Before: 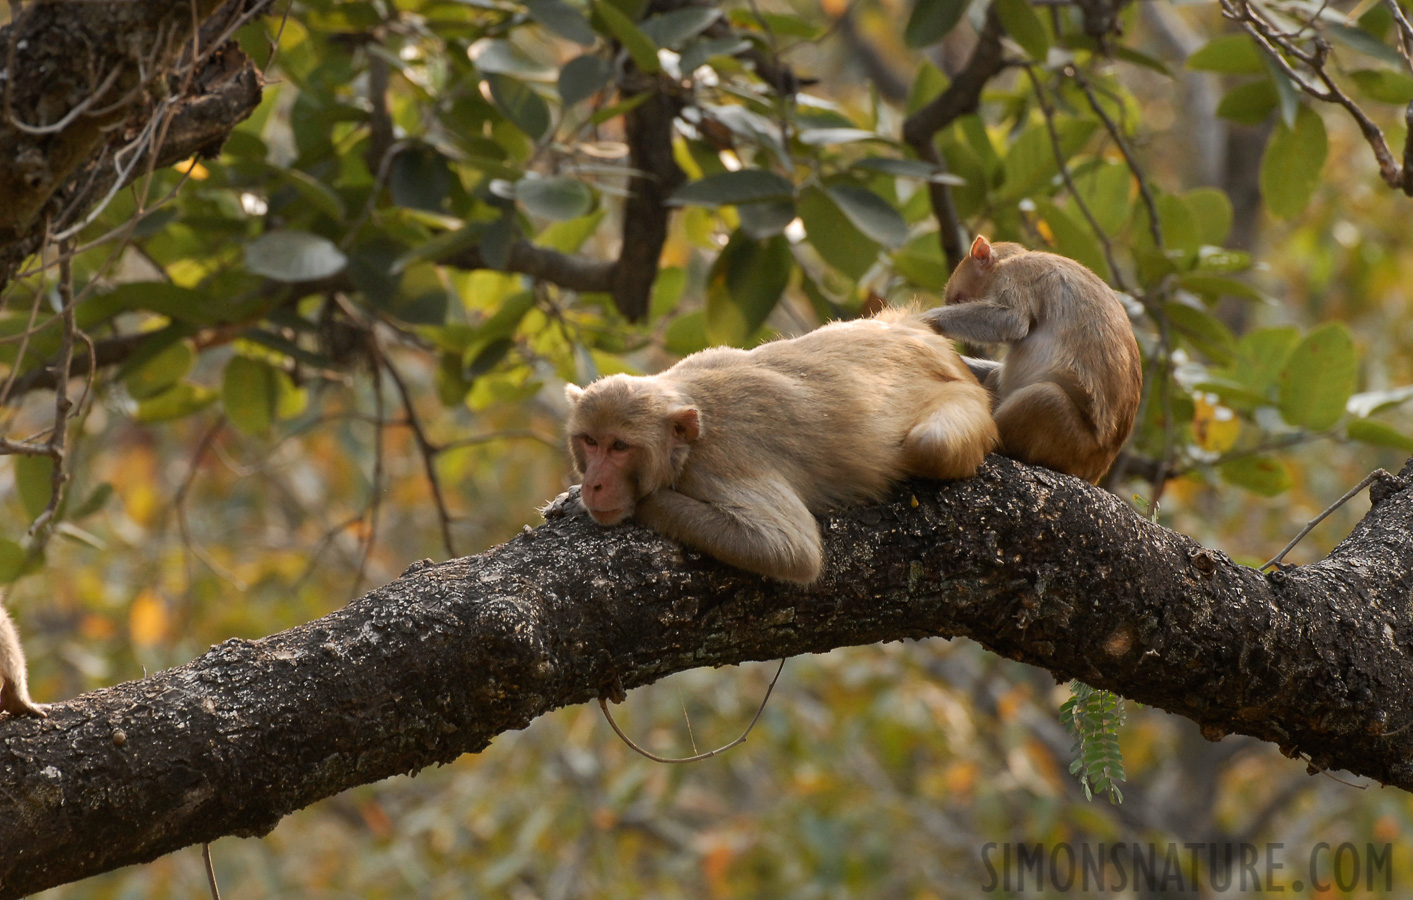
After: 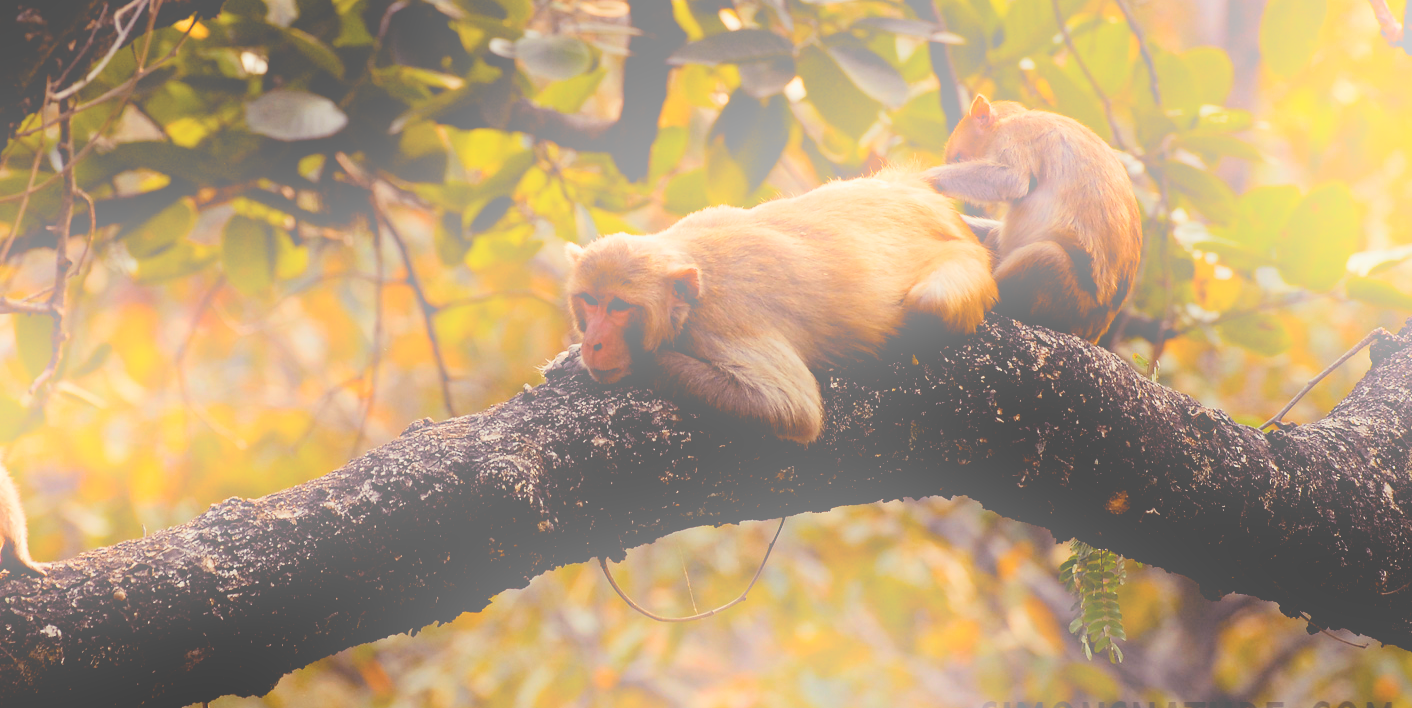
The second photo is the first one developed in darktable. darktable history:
color balance rgb: shadows lift › luminance -21.66%, shadows lift › chroma 8.98%, shadows lift › hue 283.37°, power › chroma 1.05%, power › hue 25.59°, highlights gain › luminance 6.08%, highlights gain › chroma 2.55%, highlights gain › hue 90°, global offset › luminance -0.87%, perceptual saturation grading › global saturation 25%, perceptual saturation grading › highlights -28.39%, perceptual saturation grading › shadows 33.98%
crop and rotate: top 15.774%, bottom 5.506%
filmic rgb: black relative exposure -5 EV, white relative exposure 3.5 EV, hardness 3.19, contrast 1.2, highlights saturation mix -50%
bloom: size 25%, threshold 5%, strength 90%
